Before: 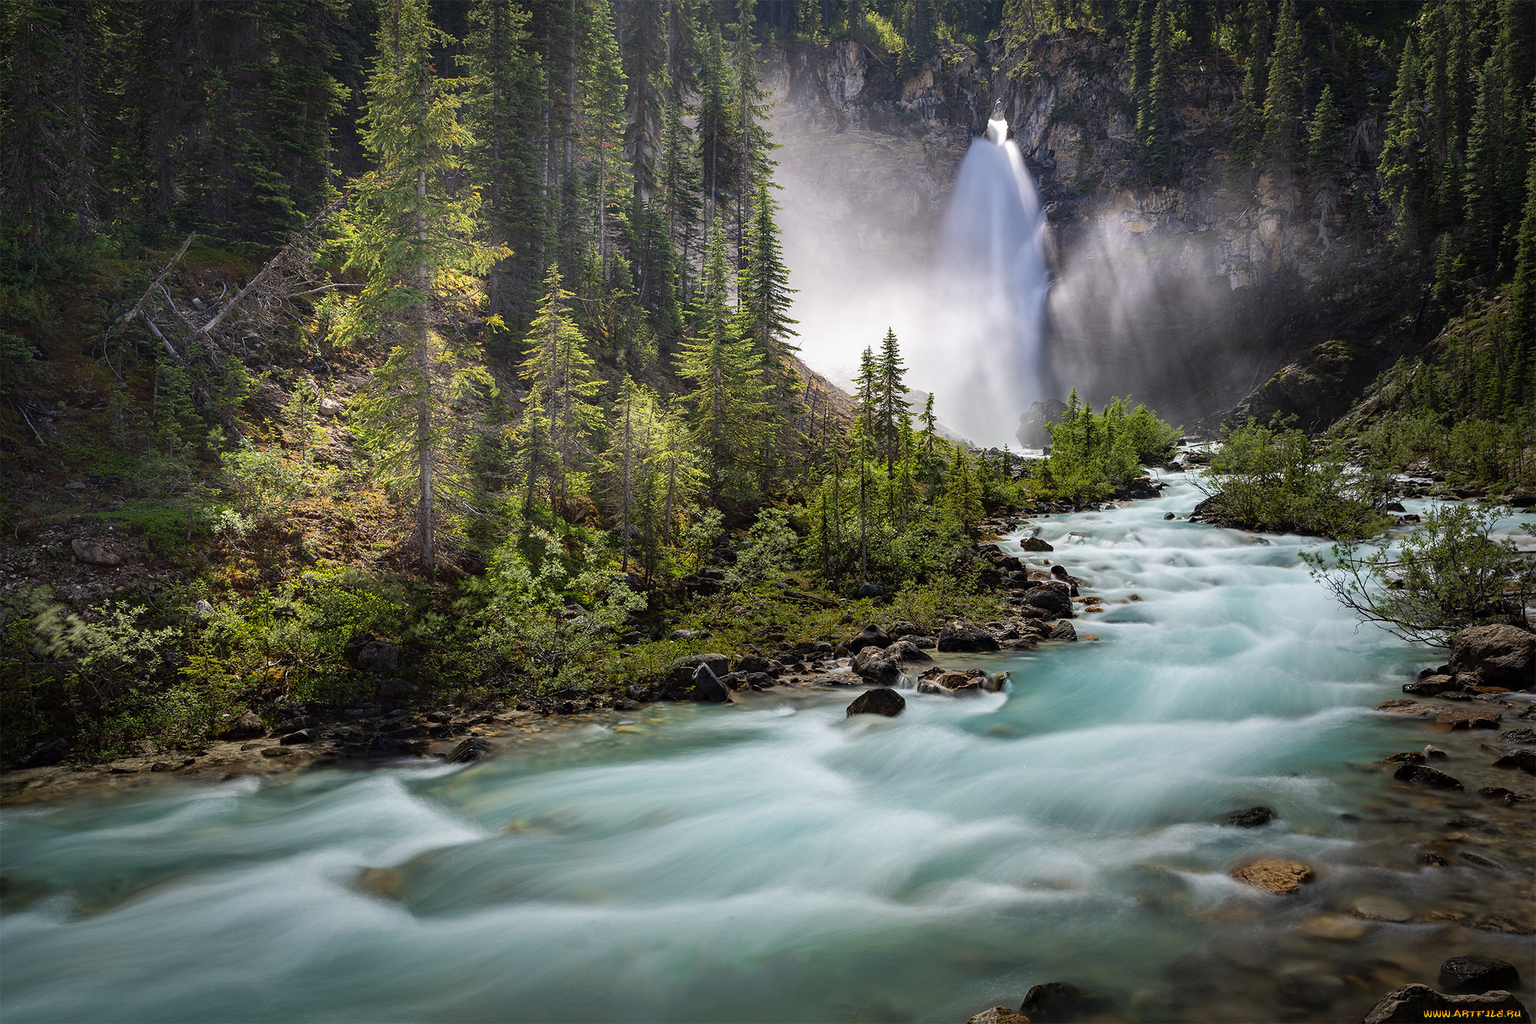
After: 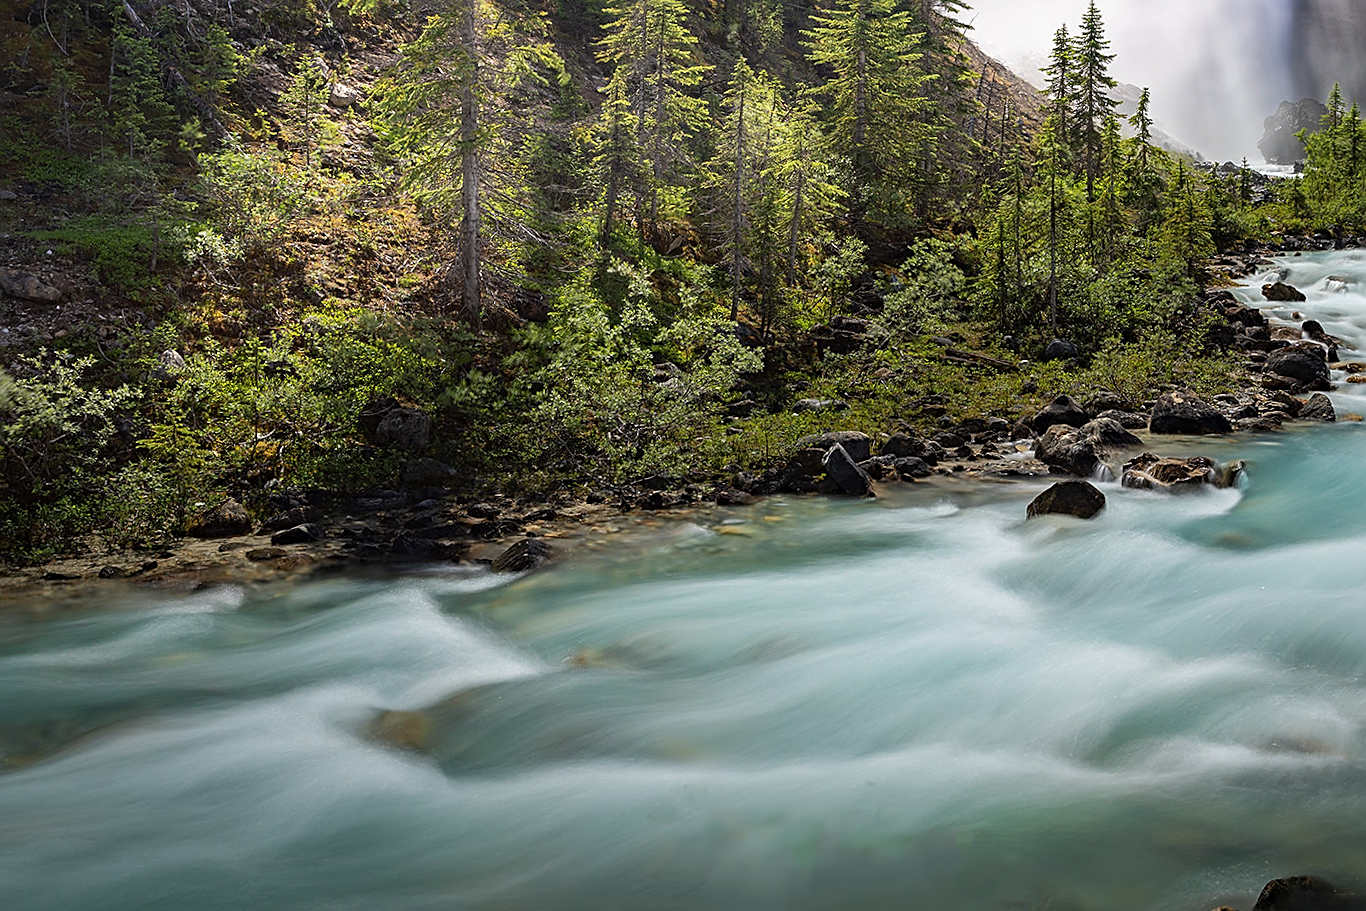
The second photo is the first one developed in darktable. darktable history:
sharpen: on, module defaults
crop and rotate: angle -0.82°, left 3.85%, top 31.828%, right 27.992%
